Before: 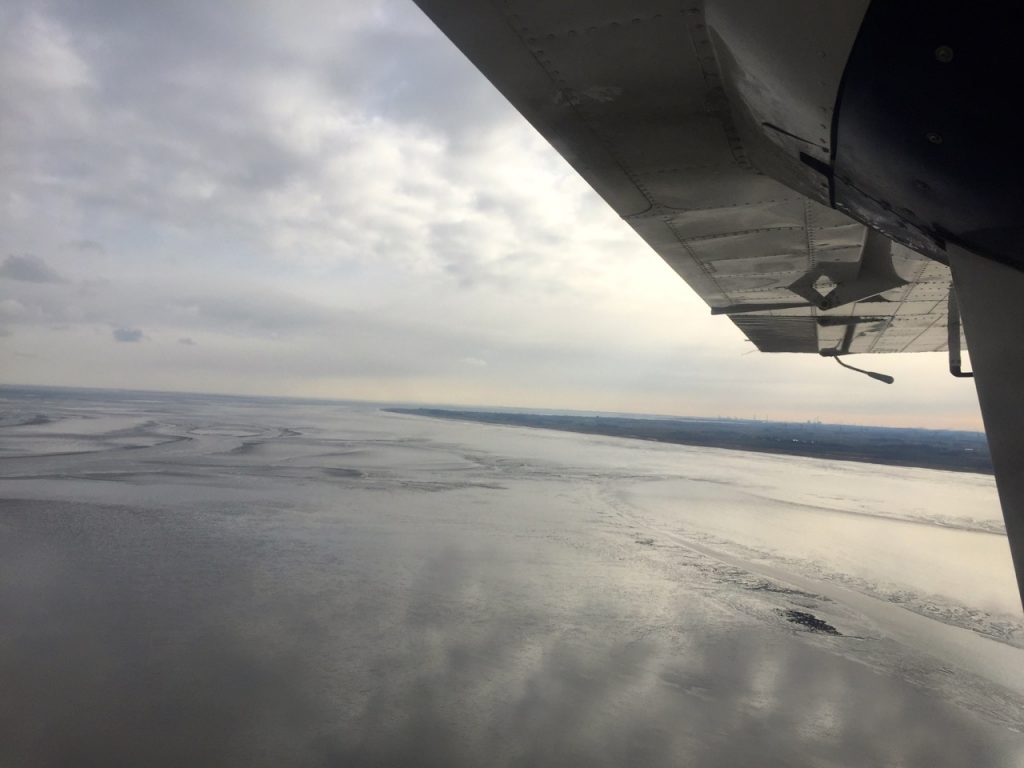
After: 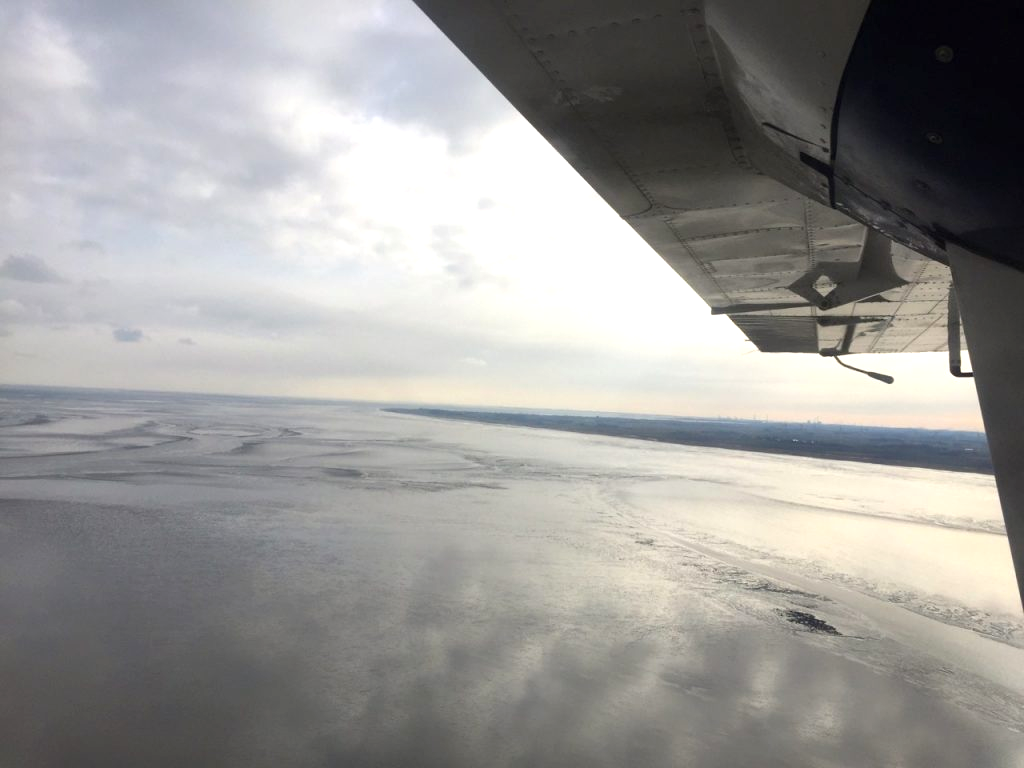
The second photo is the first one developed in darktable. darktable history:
tone equalizer: mask exposure compensation -0.512 EV
exposure: exposure 0.494 EV, compensate exposure bias true, compensate highlight preservation false
